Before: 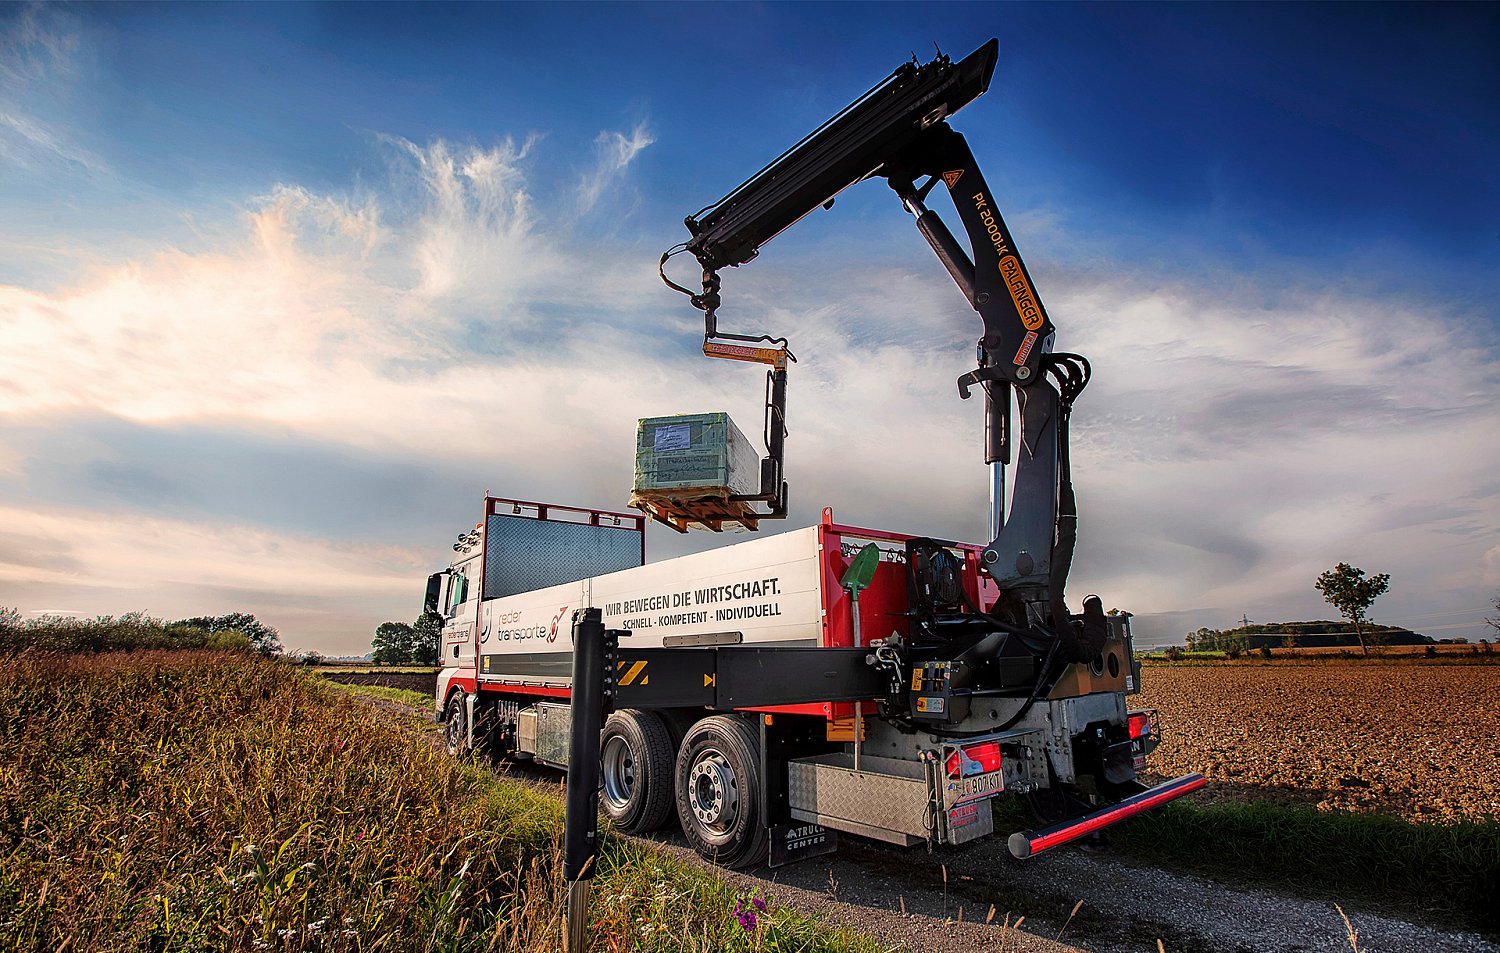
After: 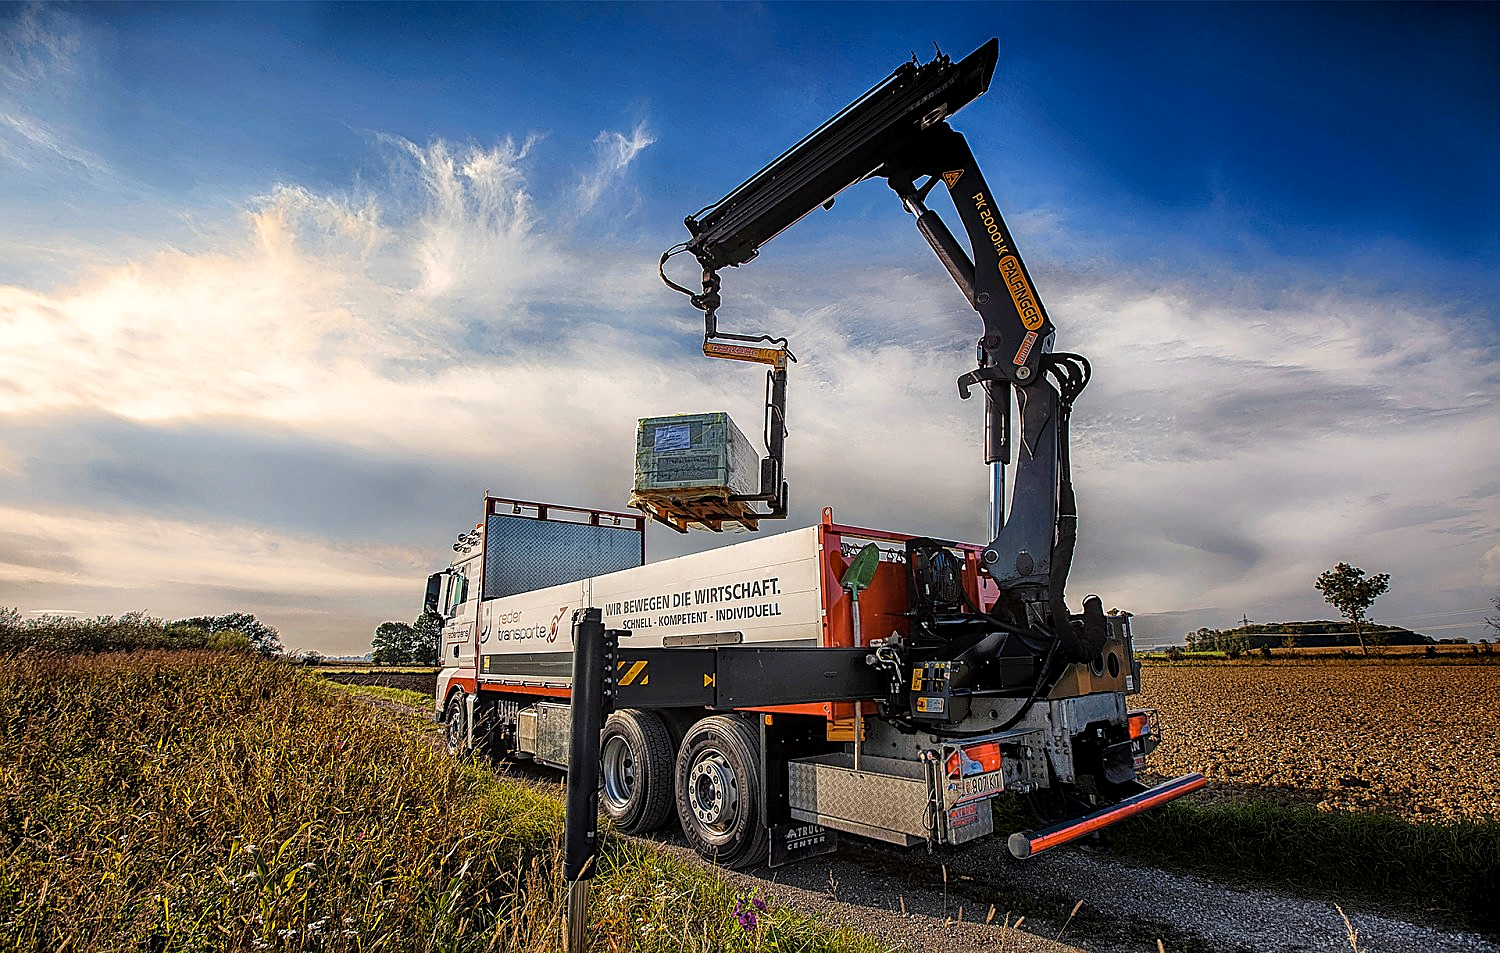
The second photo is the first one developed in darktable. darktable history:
local contrast: highlights 55%, shadows 52%, detail 130%, midtone range 0.452
color contrast: green-magenta contrast 0.8, blue-yellow contrast 1.1, unbound 0
sharpen: on, module defaults
